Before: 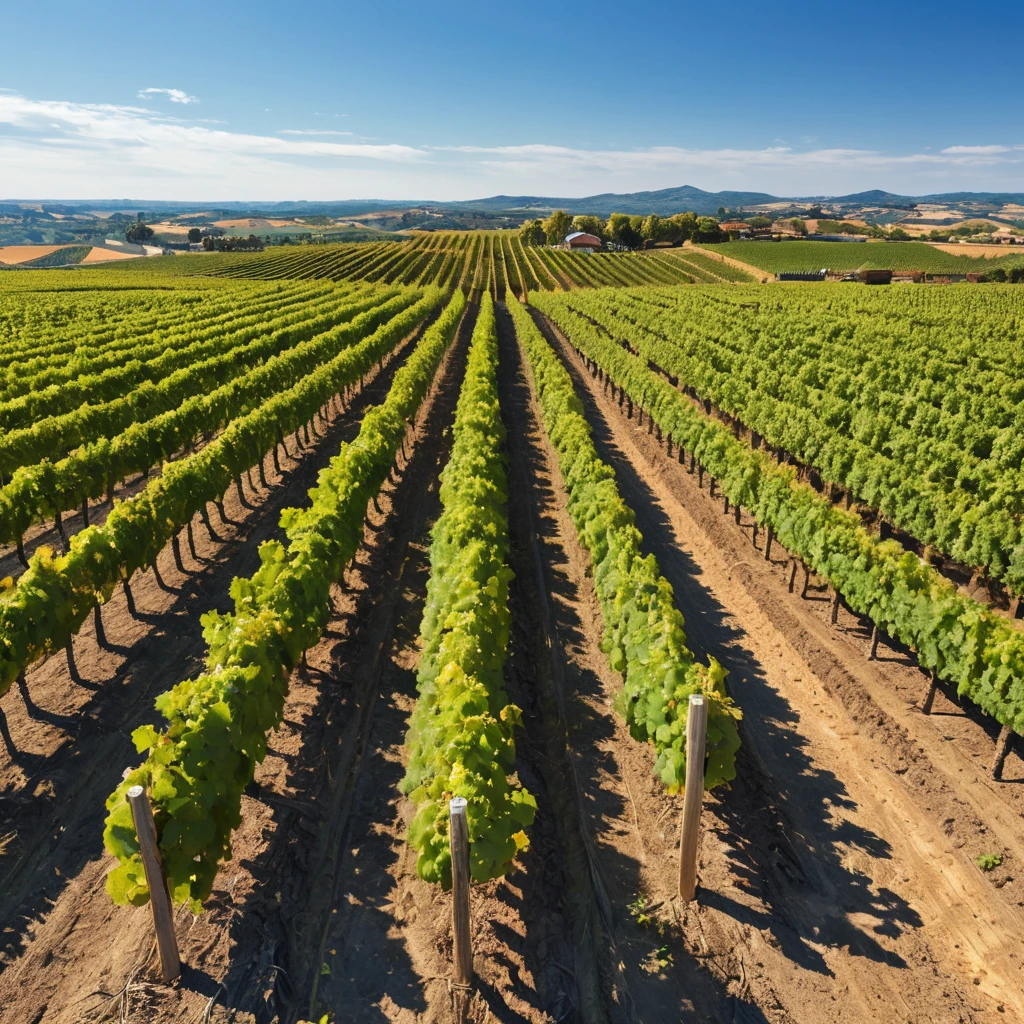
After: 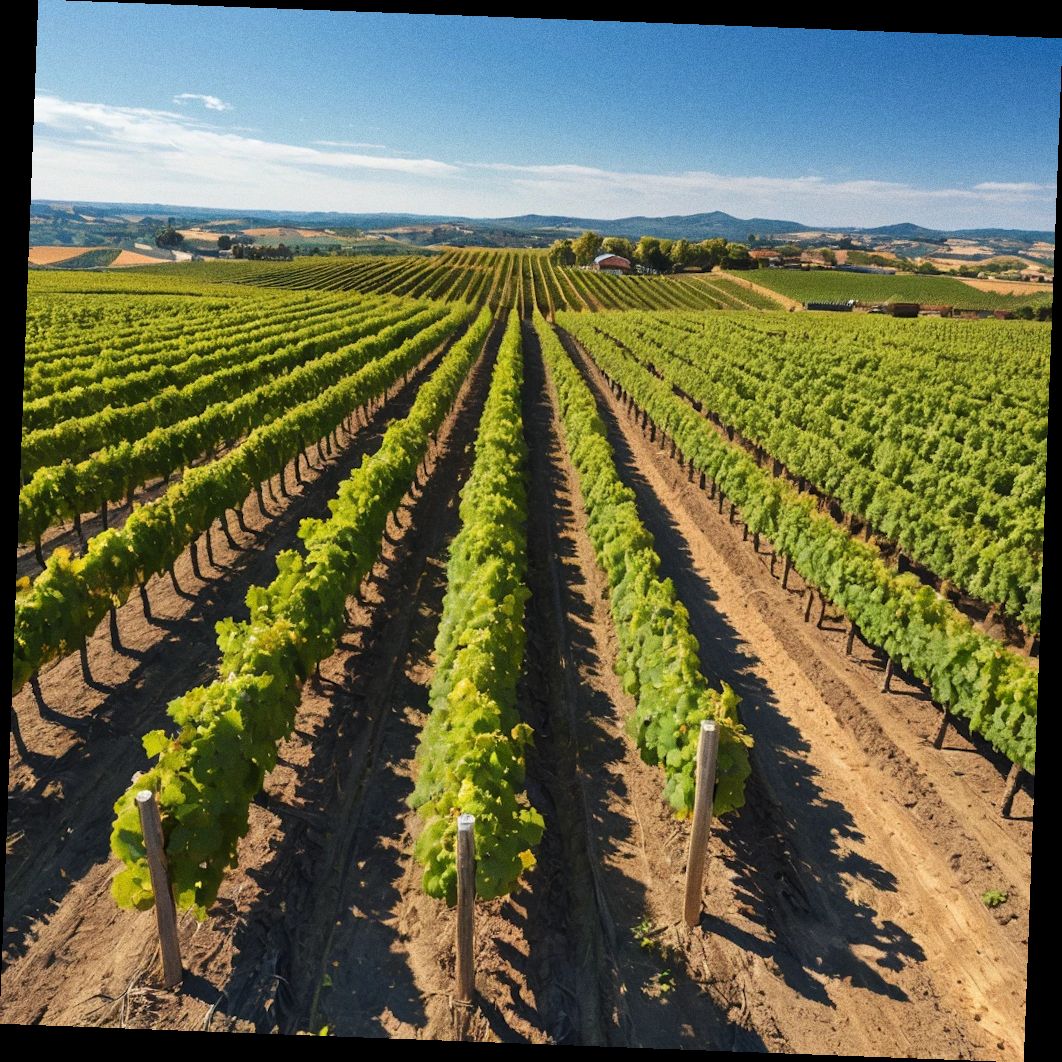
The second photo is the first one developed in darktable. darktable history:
rotate and perspective: rotation 2.17°, automatic cropping off
grain: on, module defaults
